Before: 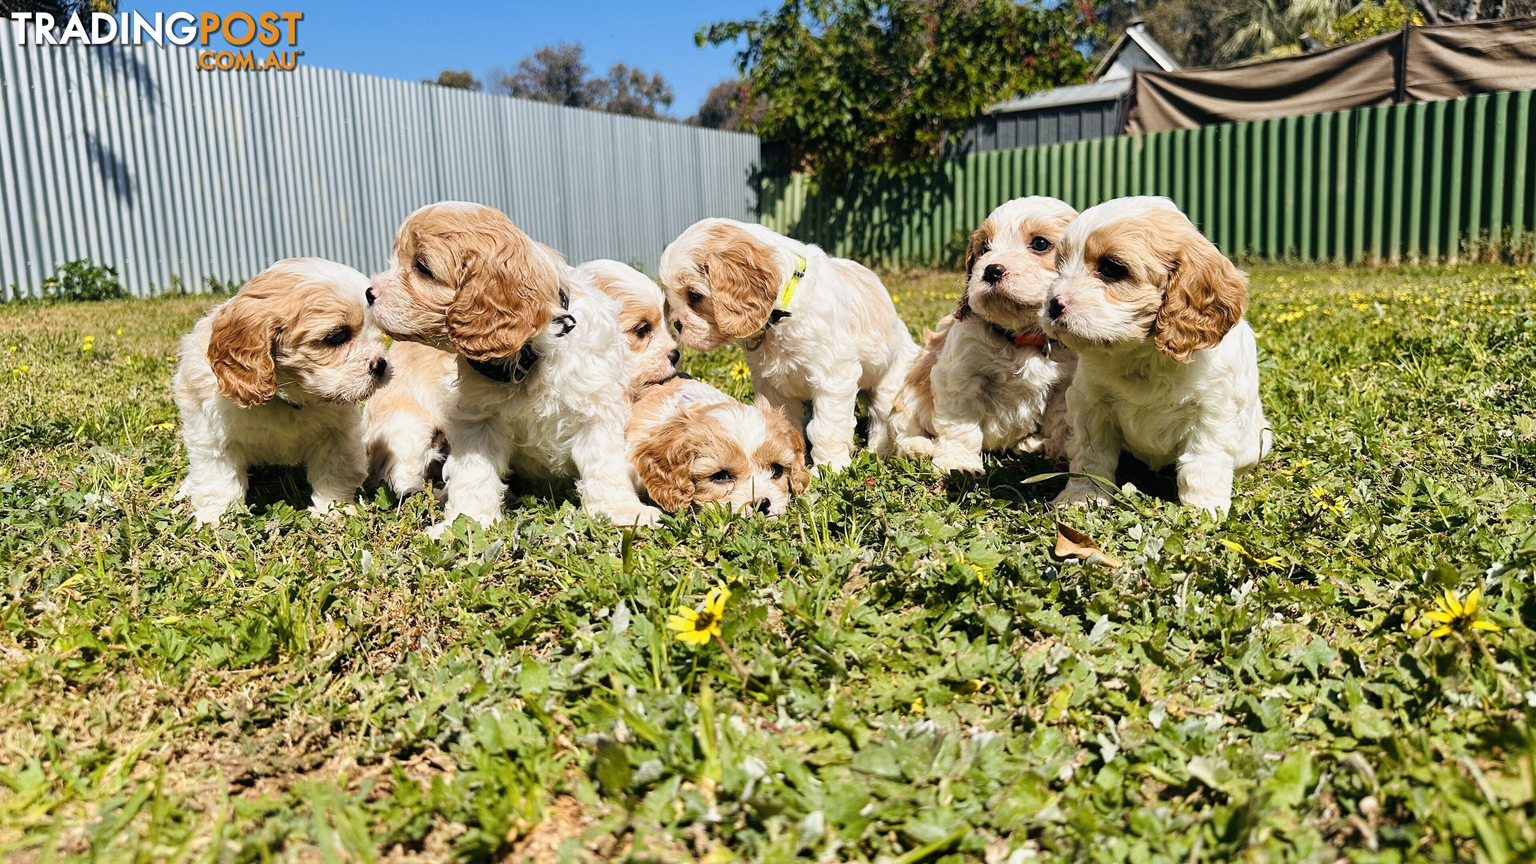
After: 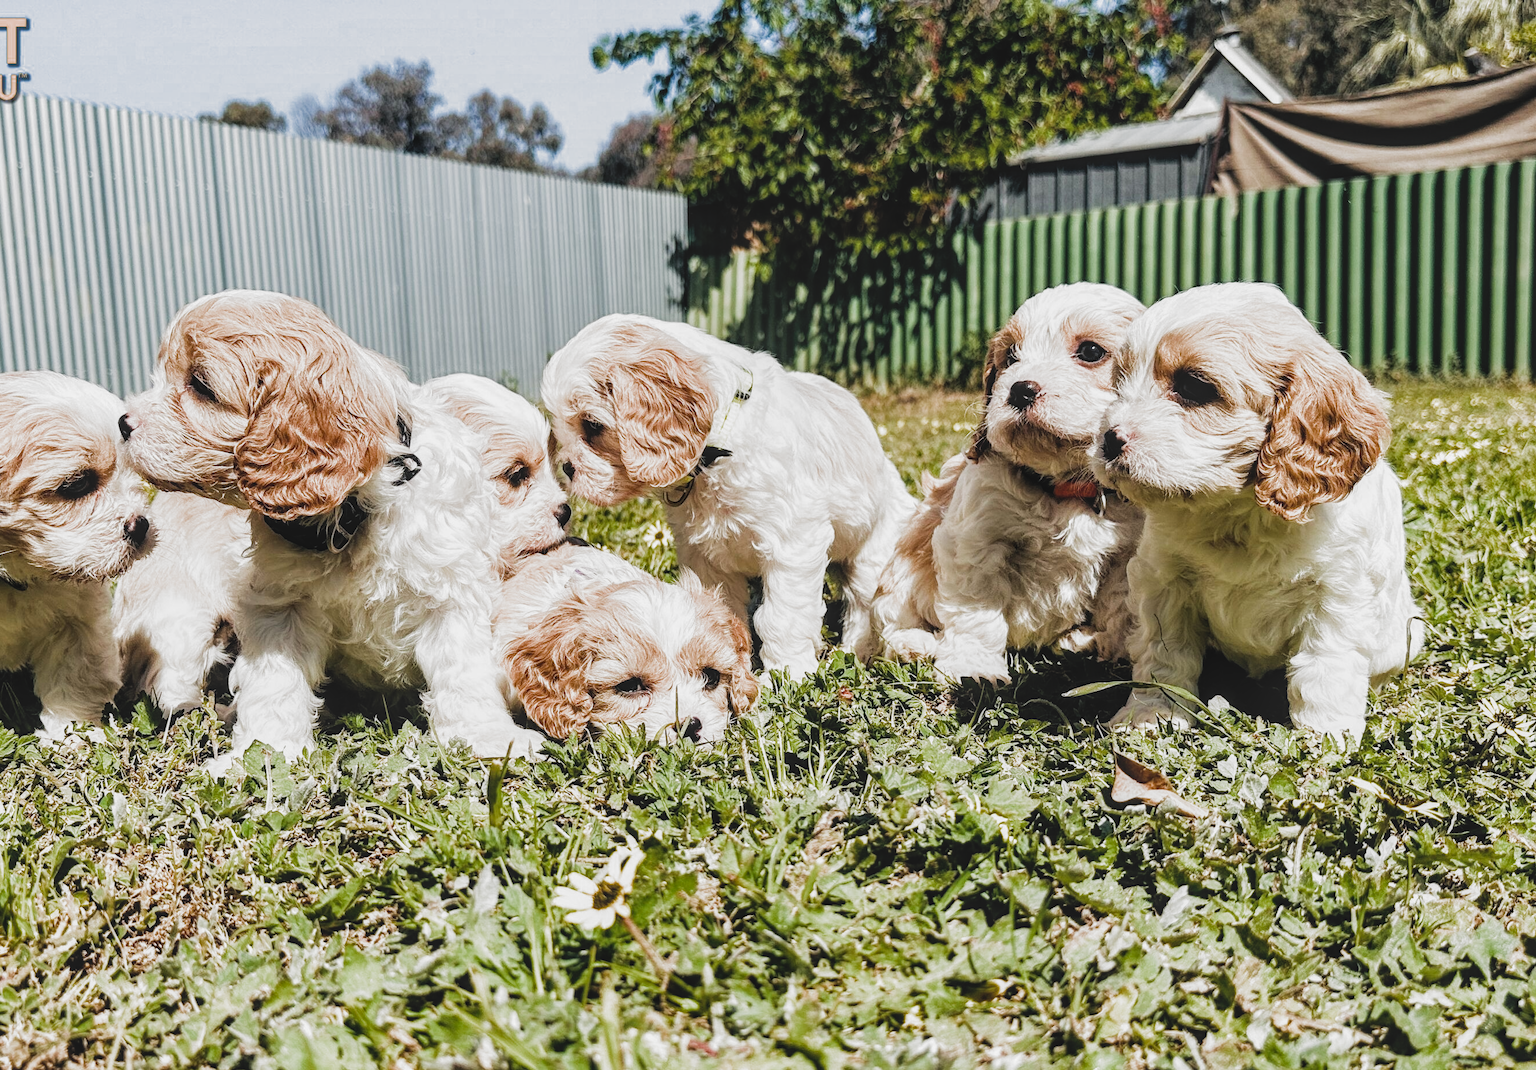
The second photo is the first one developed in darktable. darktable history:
contrast brightness saturation: contrast -0.143, brightness 0.054, saturation -0.127
crop: left 18.478%, right 12.114%, bottom 13.982%
local contrast: on, module defaults
filmic rgb: black relative exposure -7.99 EV, white relative exposure 2.32 EV, threshold 5.99 EV, hardness 6.54, color science v5 (2021), iterations of high-quality reconstruction 0, contrast in shadows safe, contrast in highlights safe, enable highlight reconstruction true
